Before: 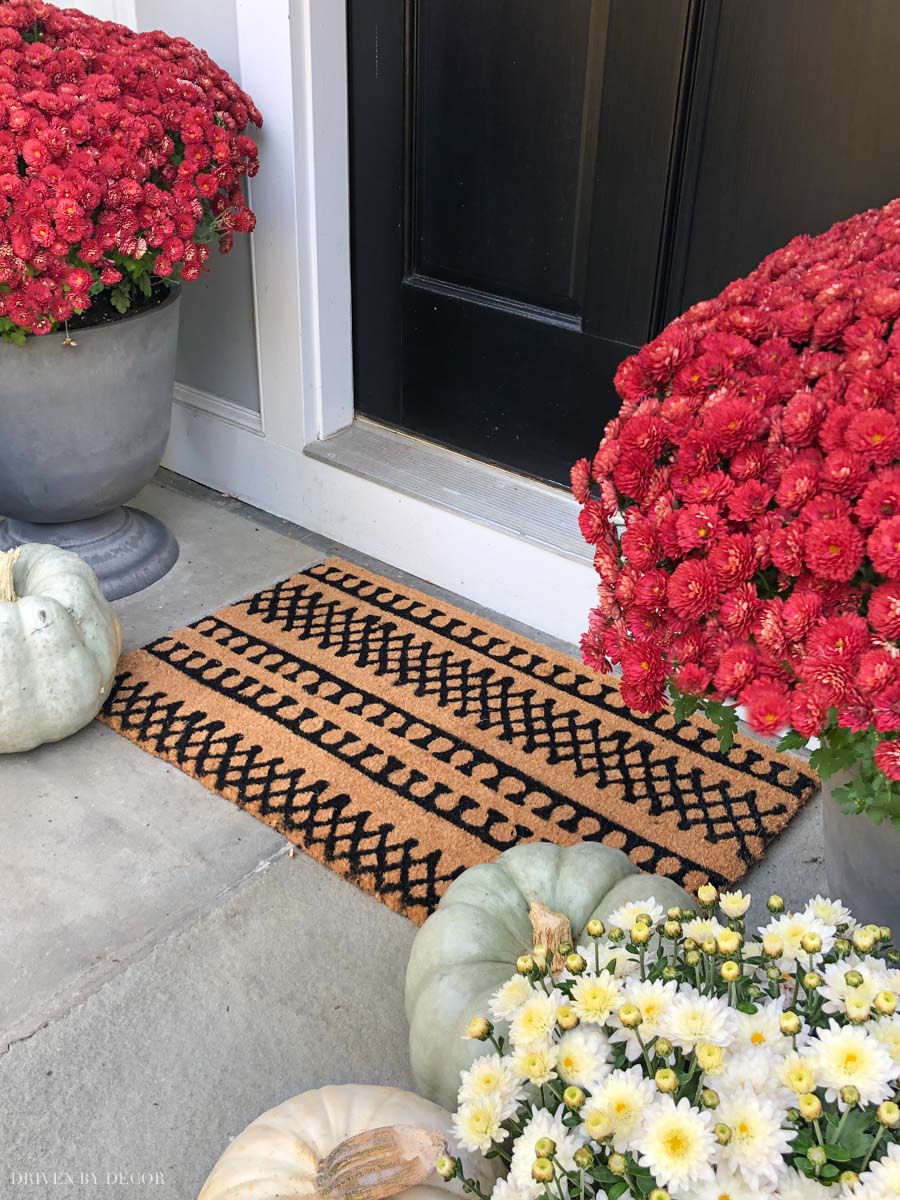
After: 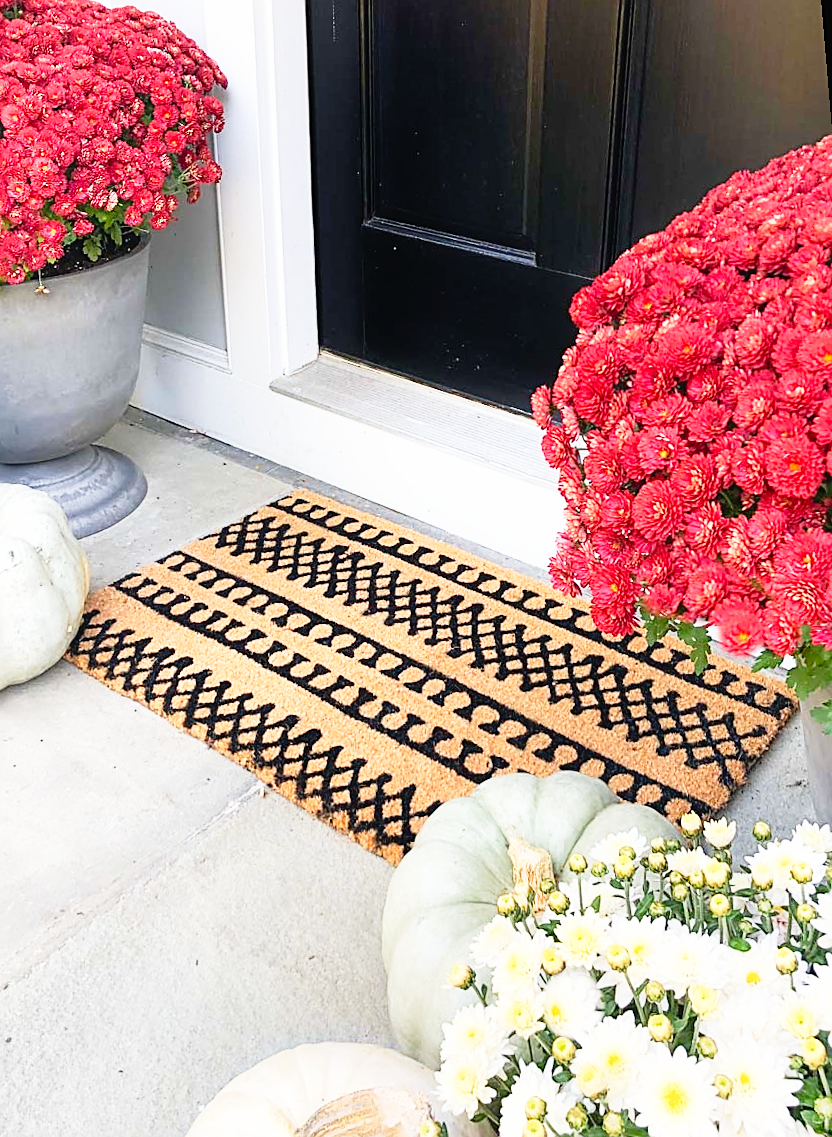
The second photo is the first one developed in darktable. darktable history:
base curve: curves: ch0 [(0, 0) (0.012, 0.01) (0.073, 0.168) (0.31, 0.711) (0.645, 0.957) (1, 1)], preserve colors none
rotate and perspective: rotation -1.68°, lens shift (vertical) -0.146, crop left 0.049, crop right 0.912, crop top 0.032, crop bottom 0.96
contrast equalizer: y [[0.5, 0.486, 0.447, 0.446, 0.489, 0.5], [0.5 ×6], [0.5 ×6], [0 ×6], [0 ×6]]
sharpen: on, module defaults
